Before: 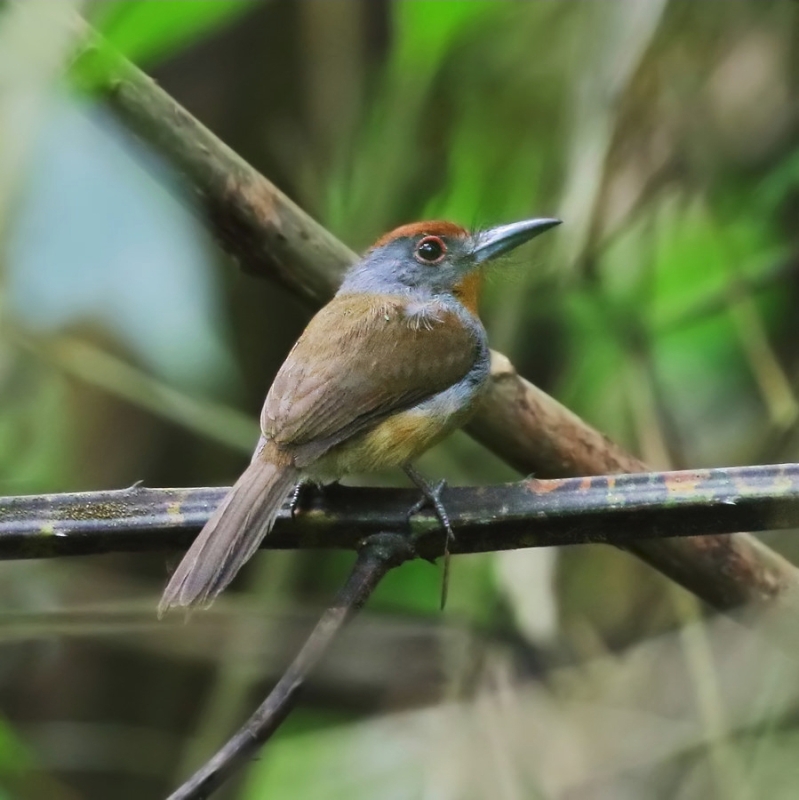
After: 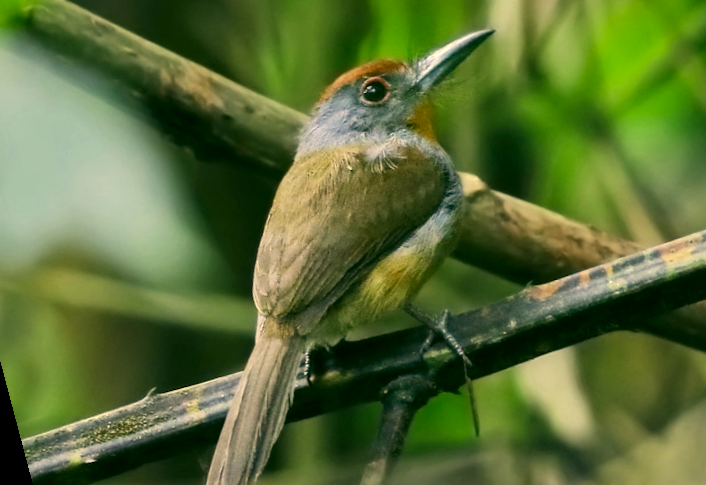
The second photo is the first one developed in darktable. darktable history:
local contrast: highlights 25%, shadows 75%, midtone range 0.75
rotate and perspective: rotation -14.8°, crop left 0.1, crop right 0.903, crop top 0.25, crop bottom 0.748
color correction: highlights a* 5.3, highlights b* 24.26, shadows a* -15.58, shadows b* 4.02
crop and rotate: left 1.088%, right 8.807%
